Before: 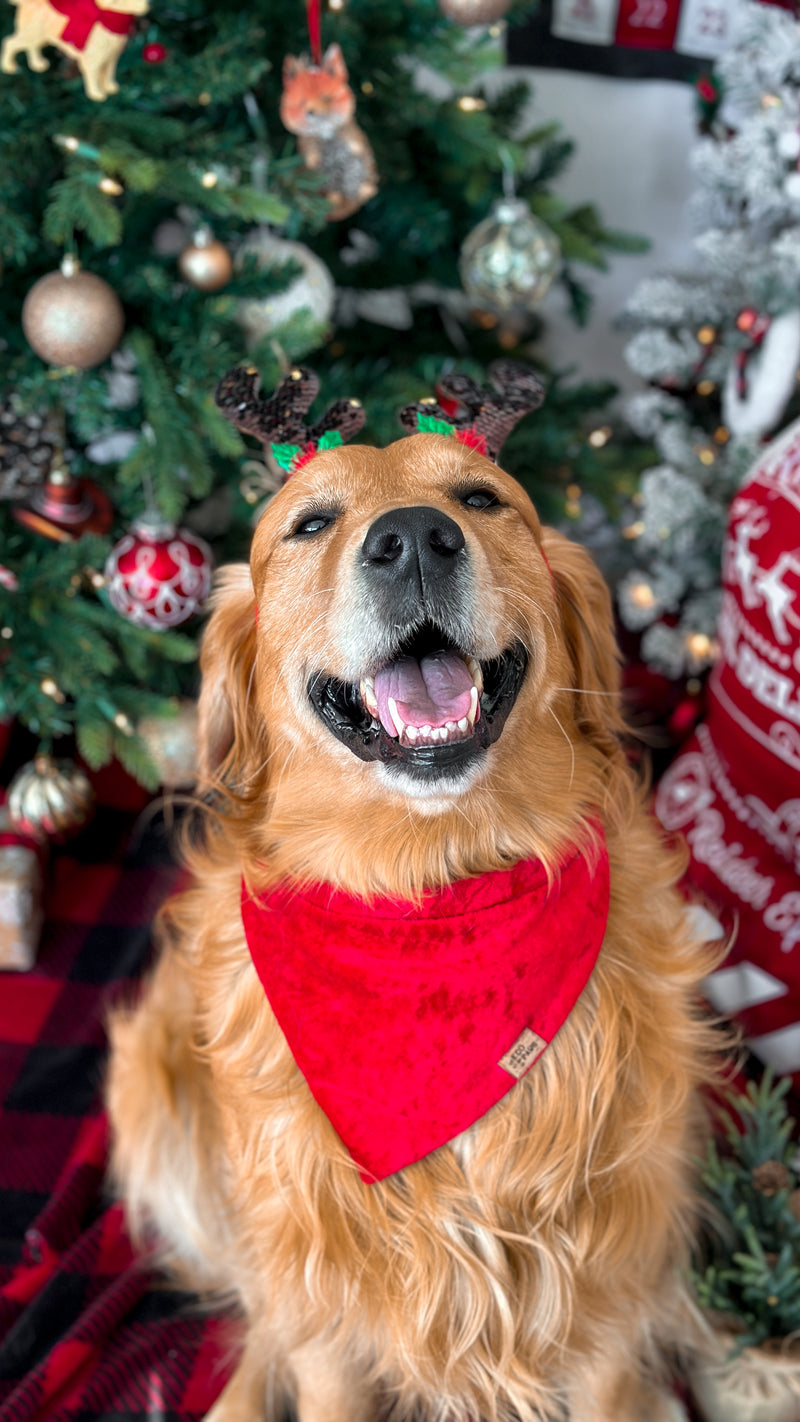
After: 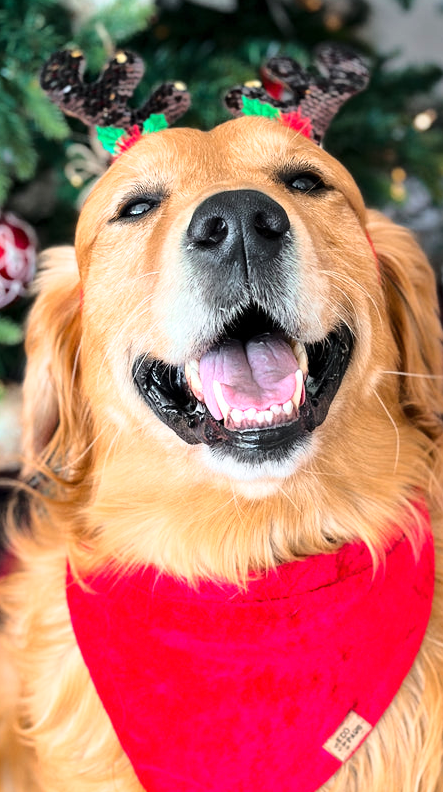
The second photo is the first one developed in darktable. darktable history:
crop and rotate: left 21.964%, top 22.327%, right 22.634%, bottom 21.927%
base curve: curves: ch0 [(0, 0) (0.028, 0.03) (0.121, 0.232) (0.46, 0.748) (0.859, 0.968) (1, 1)]
